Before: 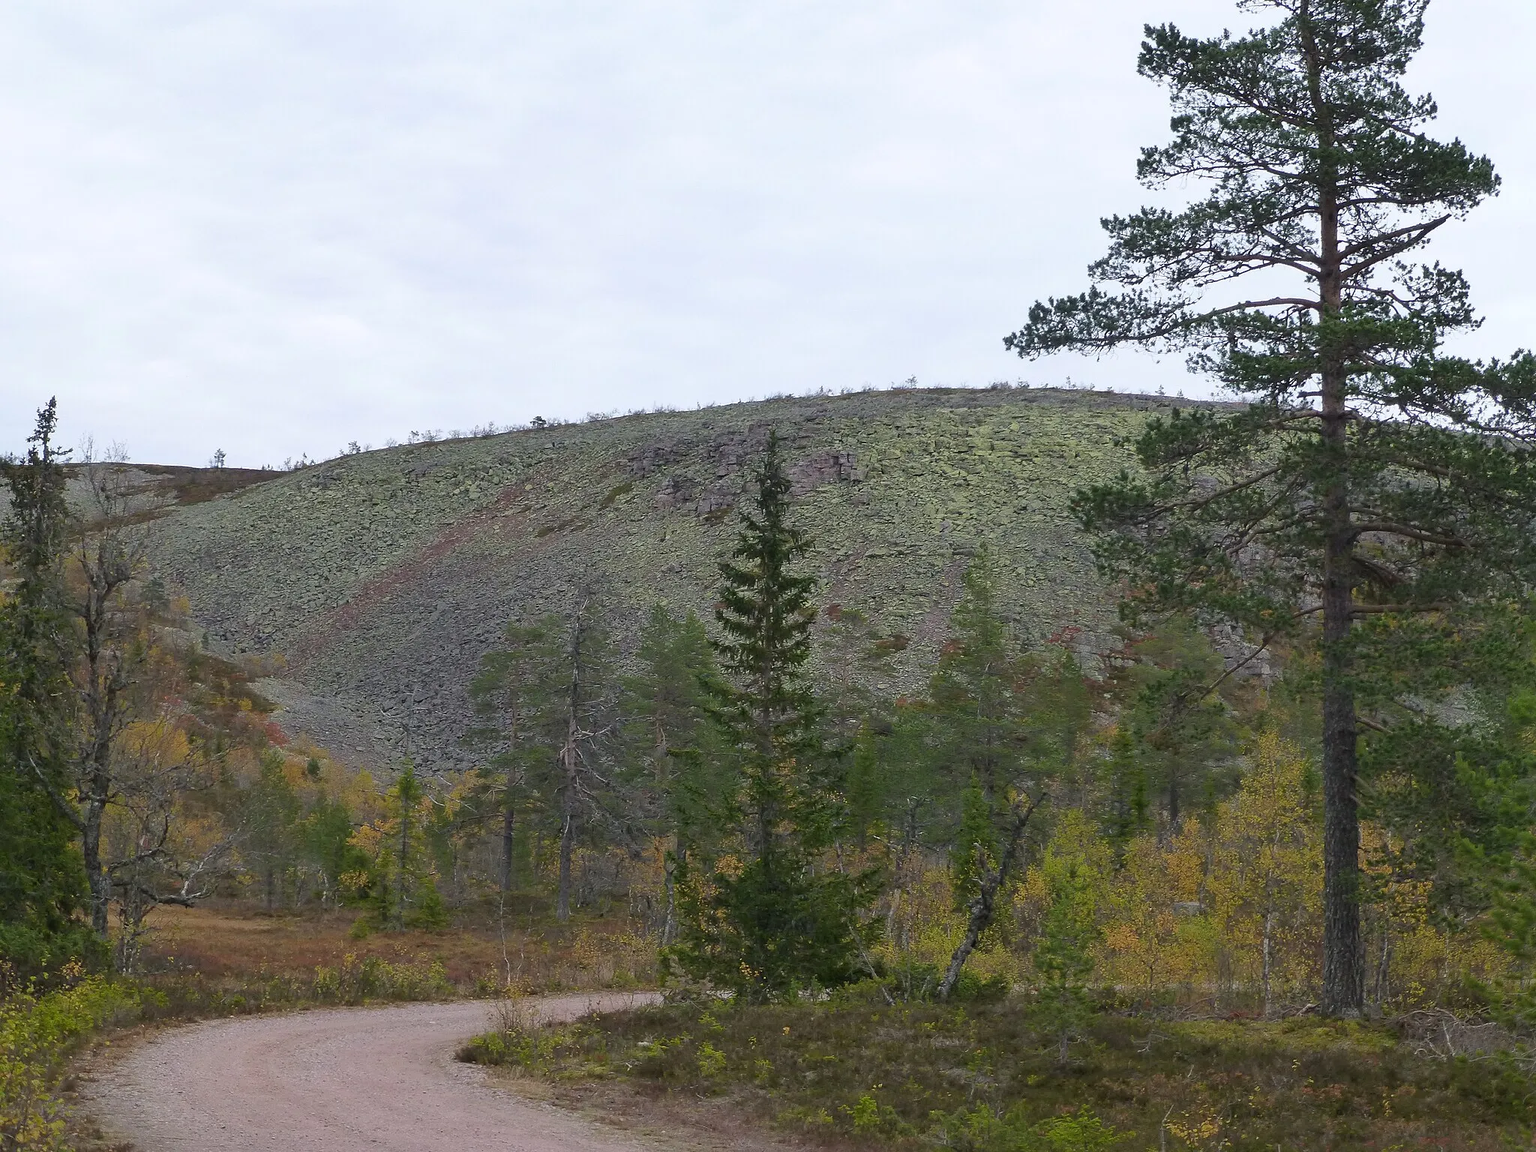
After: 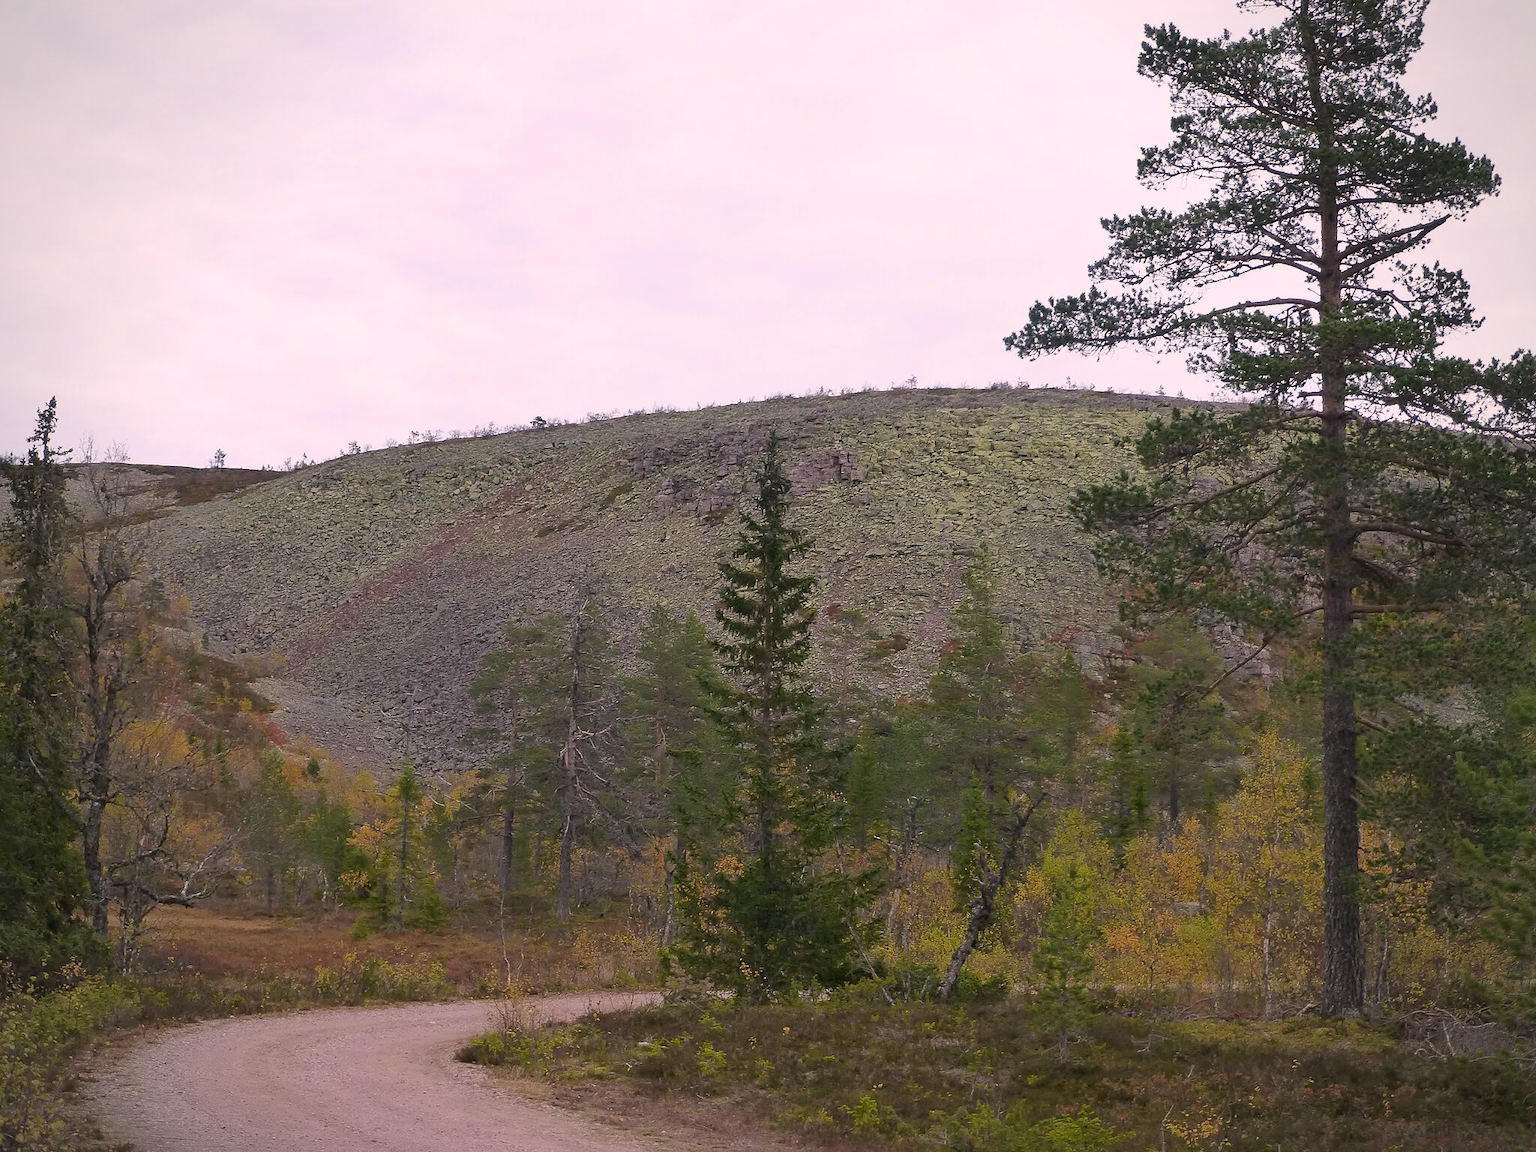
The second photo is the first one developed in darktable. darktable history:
vignetting: fall-off radius 60.92%
color correction: highlights a* 12.23, highlights b* 5.41
